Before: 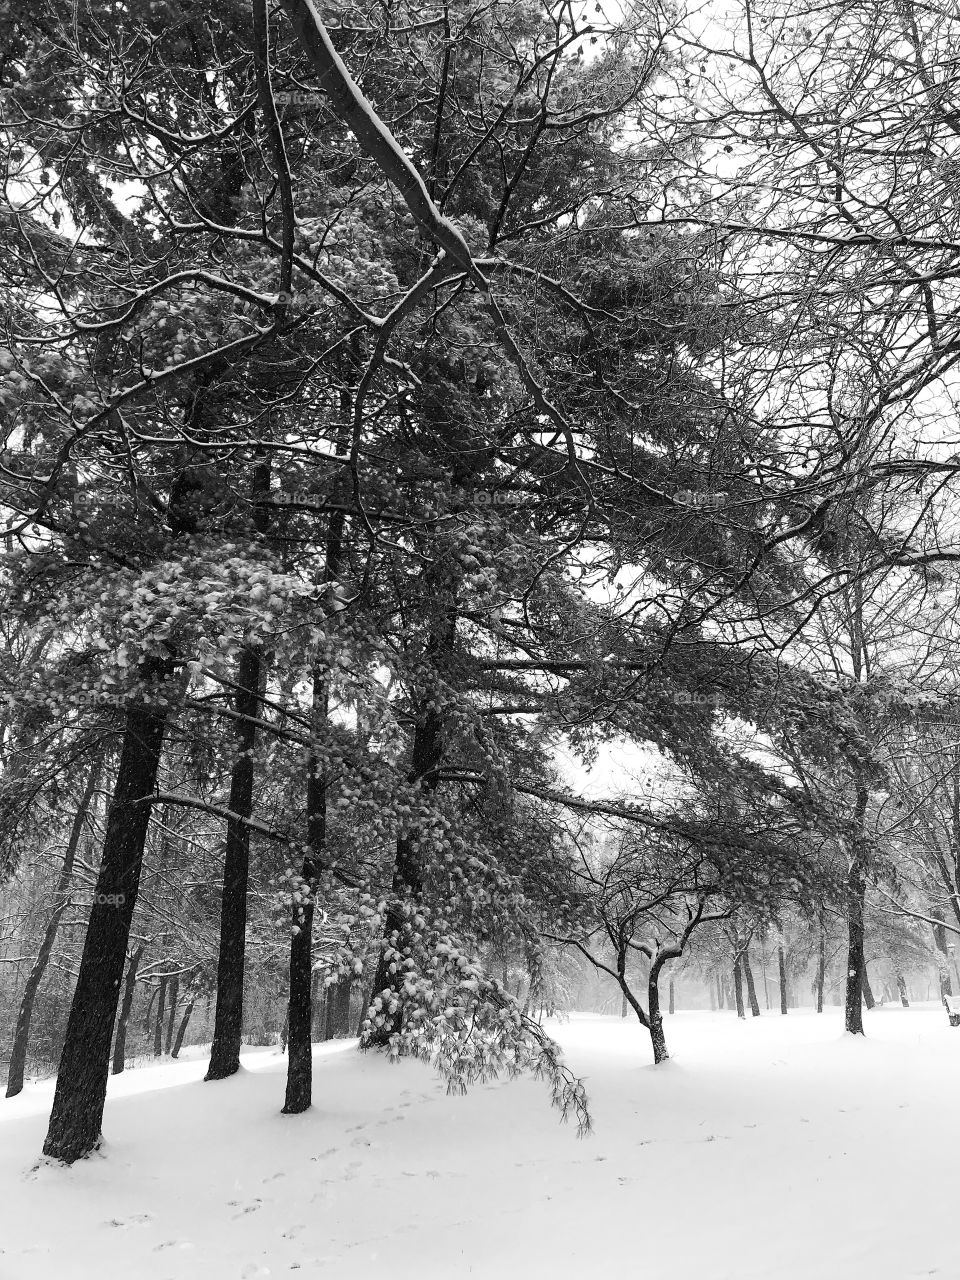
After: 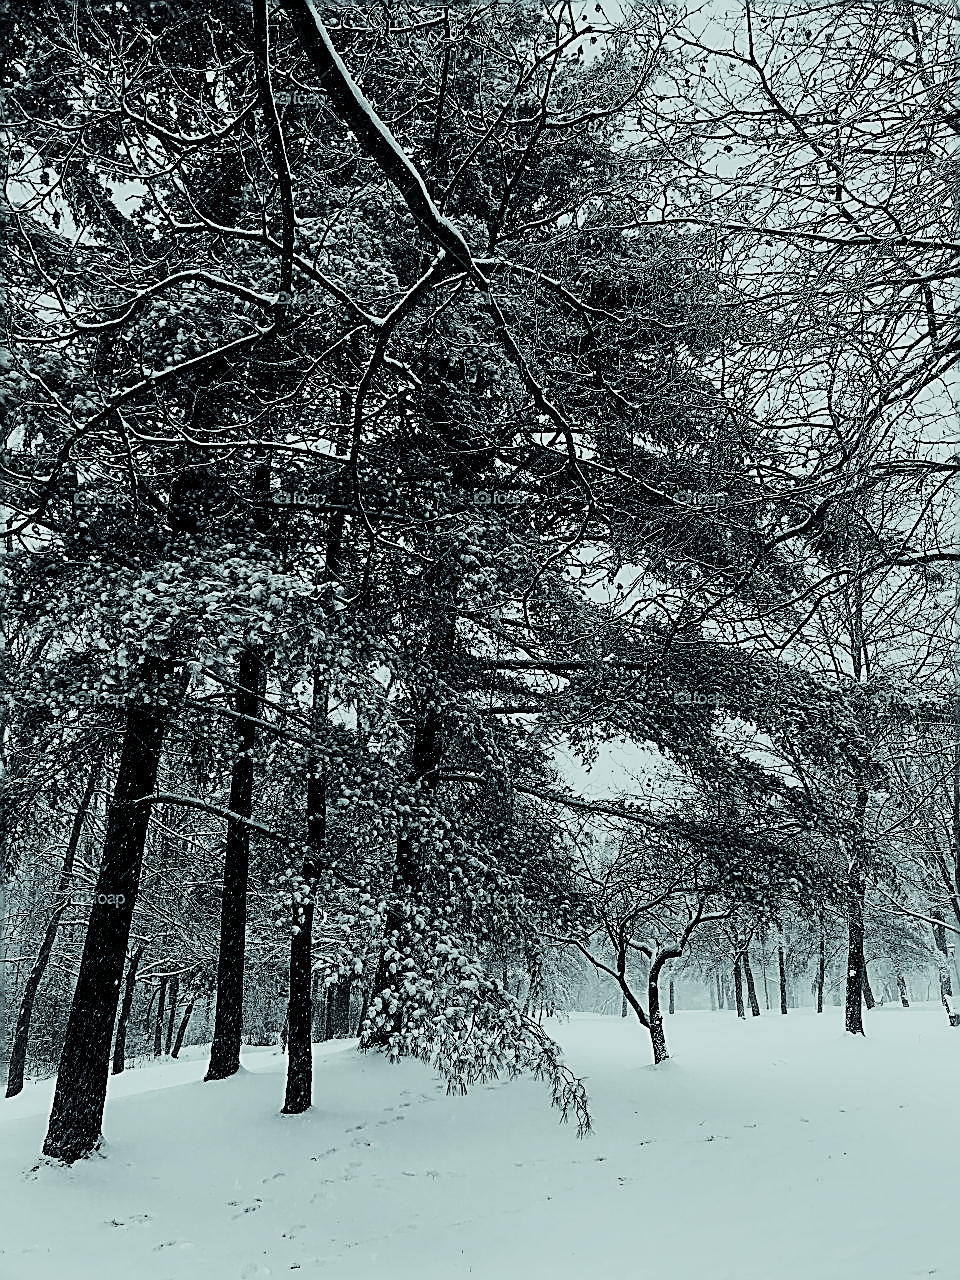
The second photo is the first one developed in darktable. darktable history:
sharpen: amount 1.861
sigmoid: contrast 1.7, skew -0.2, preserve hue 0%, red attenuation 0.1, red rotation 0.035, green attenuation 0.1, green rotation -0.017, blue attenuation 0.15, blue rotation -0.052, base primaries Rec2020
color balance: mode lift, gamma, gain (sRGB), lift [0.997, 0.979, 1.021, 1.011], gamma [1, 1.084, 0.916, 0.998], gain [1, 0.87, 1.13, 1.101], contrast 4.55%, contrast fulcrum 38.24%, output saturation 104.09%
exposure: black level correction 0.009, exposure -0.637 EV, compensate highlight preservation false
local contrast: highlights 100%, shadows 100%, detail 120%, midtone range 0.2
